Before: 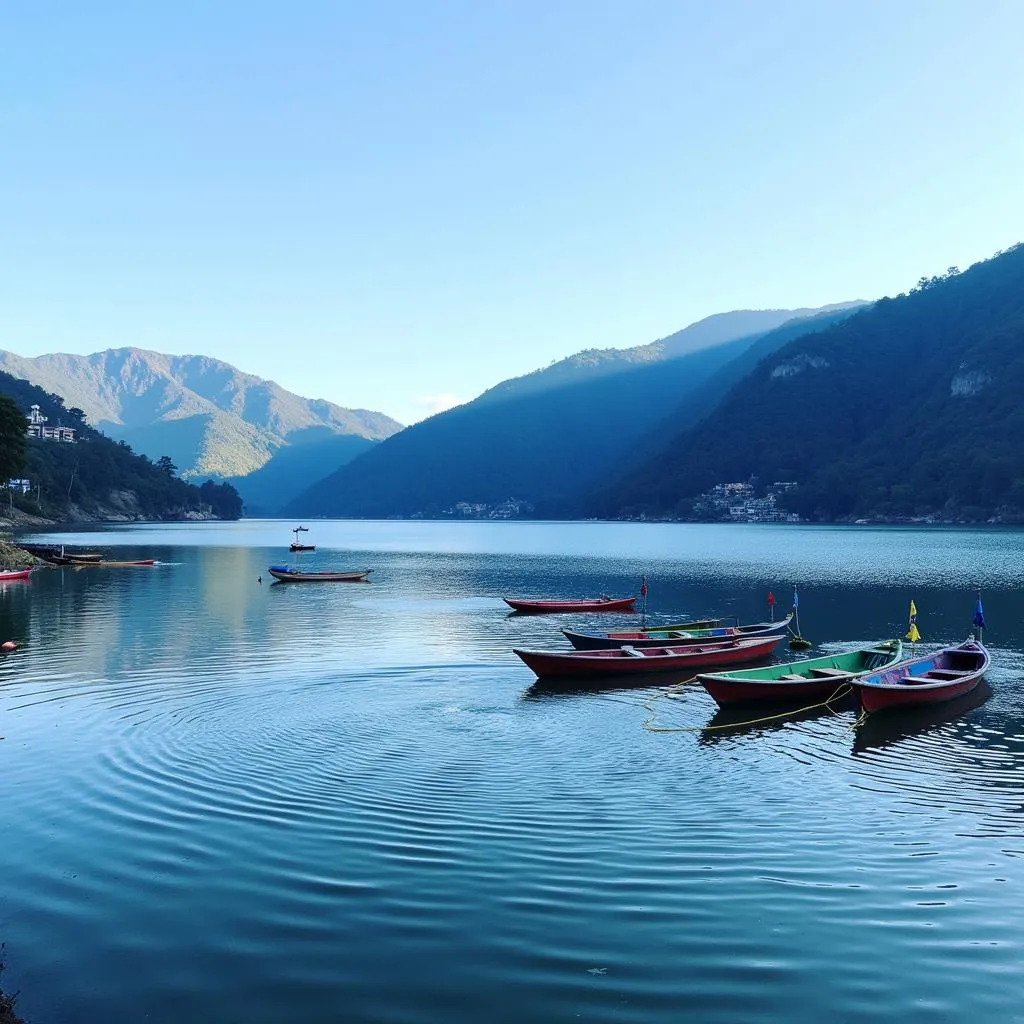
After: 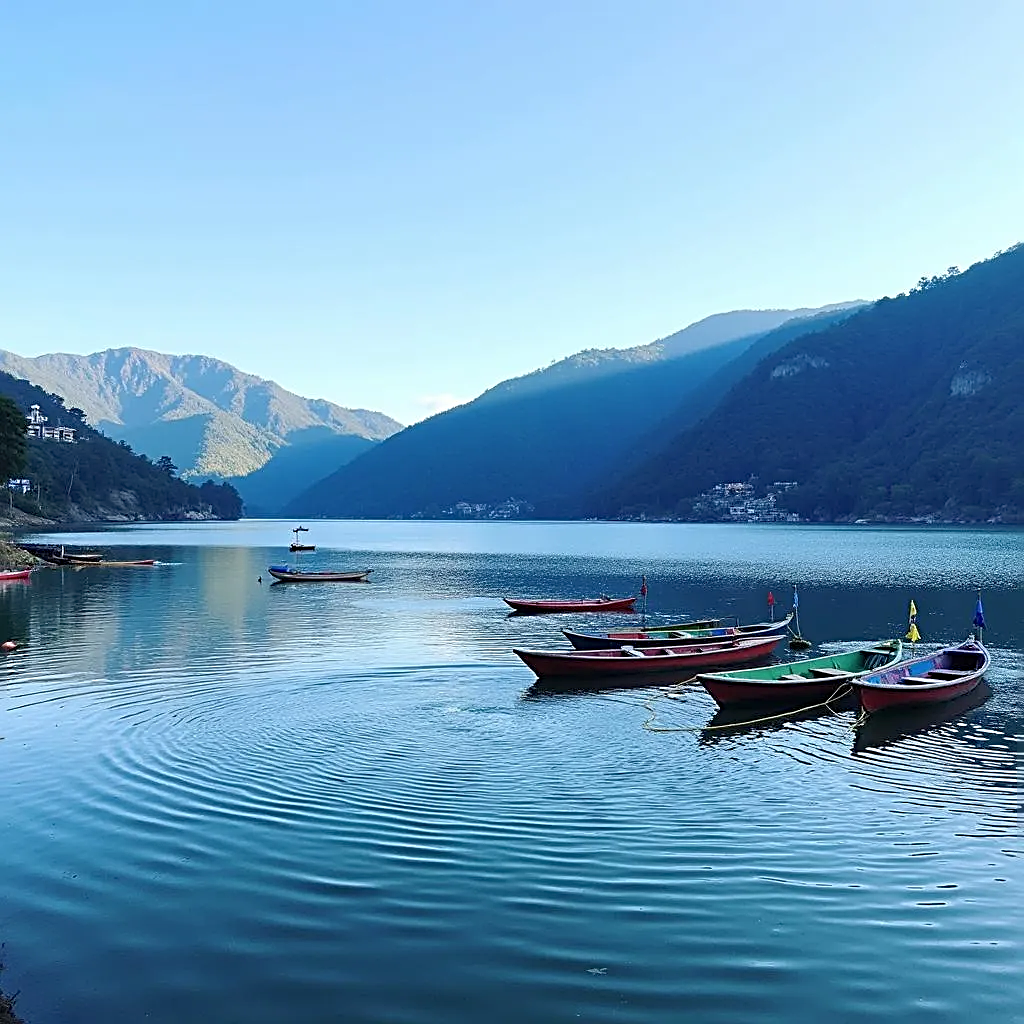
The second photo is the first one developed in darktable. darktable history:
sharpen: radius 2.658, amount 0.66
shadows and highlights: shadows 42.64, highlights 6.99
